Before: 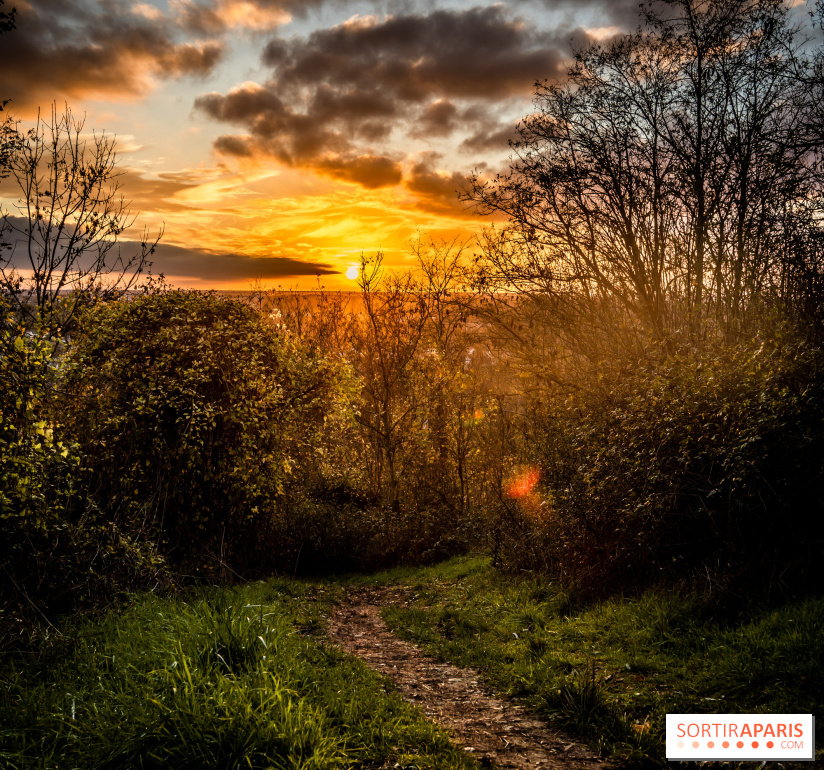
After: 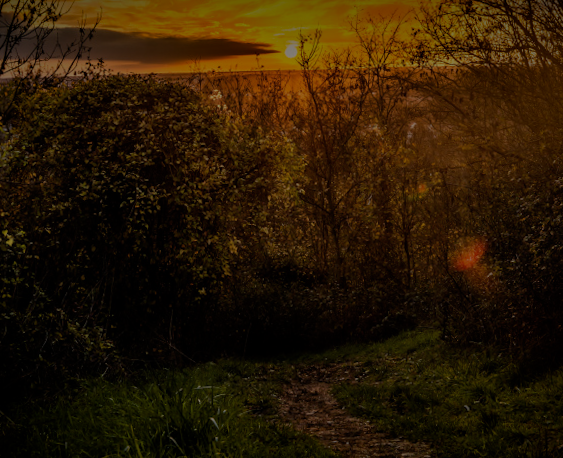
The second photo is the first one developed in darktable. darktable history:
crop: left 6.488%, top 27.668%, right 24.183%, bottom 8.656%
rotate and perspective: rotation -2°, crop left 0.022, crop right 0.978, crop top 0.049, crop bottom 0.951
tone equalizer: -8 EV -2 EV, -7 EV -2 EV, -6 EV -2 EV, -5 EV -2 EV, -4 EV -2 EV, -3 EV -2 EV, -2 EV -2 EV, -1 EV -1.63 EV, +0 EV -2 EV
white balance: emerald 1
vignetting: fall-off start 98.29%, fall-off radius 100%, brightness -1, saturation 0.5, width/height ratio 1.428
